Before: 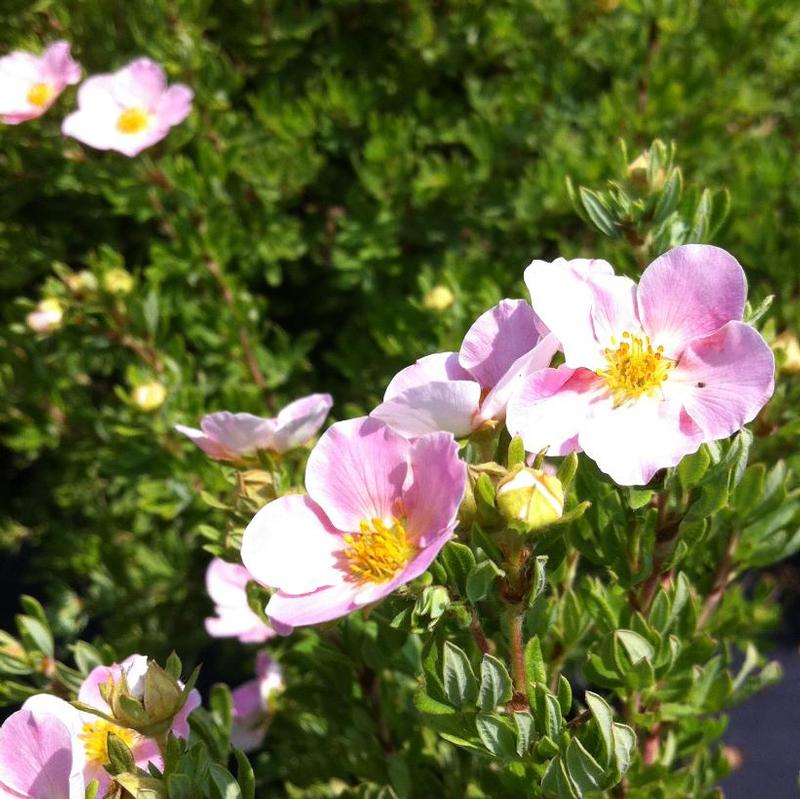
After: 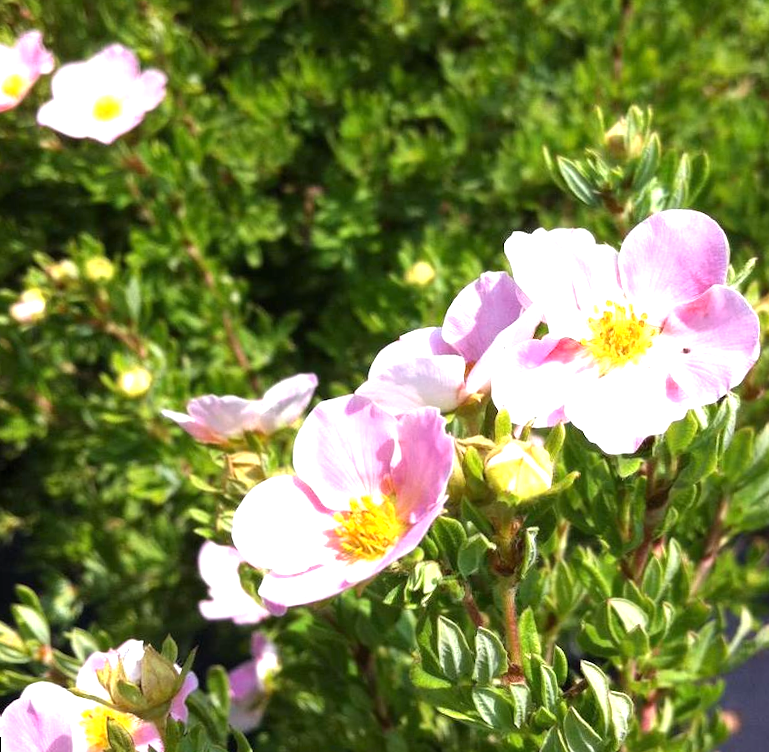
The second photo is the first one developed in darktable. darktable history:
exposure: black level correction 0, exposure 0.7 EV, compensate exposure bias true, compensate highlight preservation false
rotate and perspective: rotation -2.12°, lens shift (vertical) 0.009, lens shift (horizontal) -0.008, automatic cropping original format, crop left 0.036, crop right 0.964, crop top 0.05, crop bottom 0.959
levels: levels [0, 0.492, 0.984]
